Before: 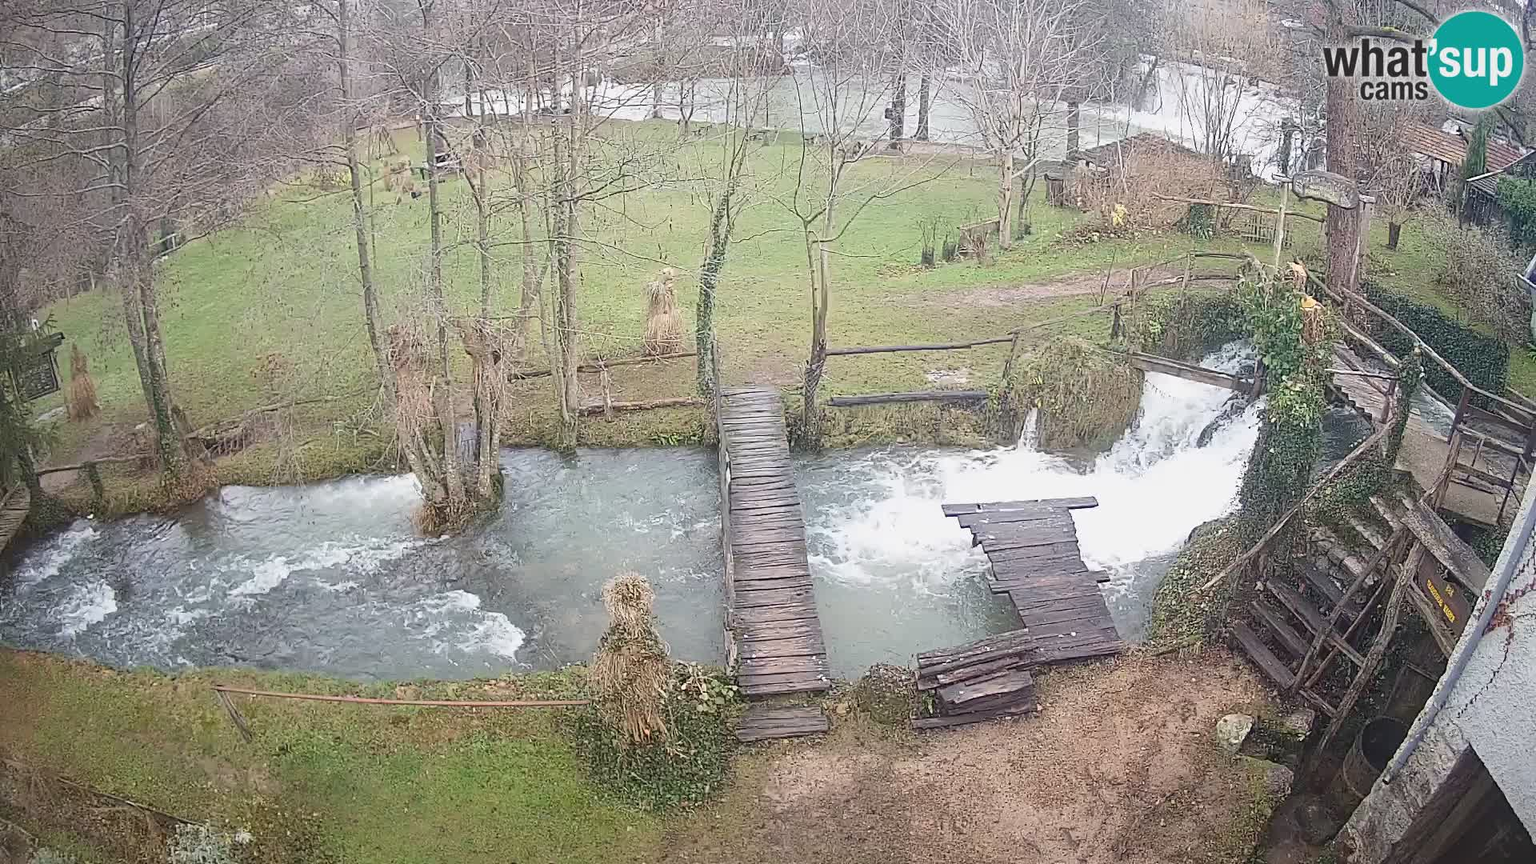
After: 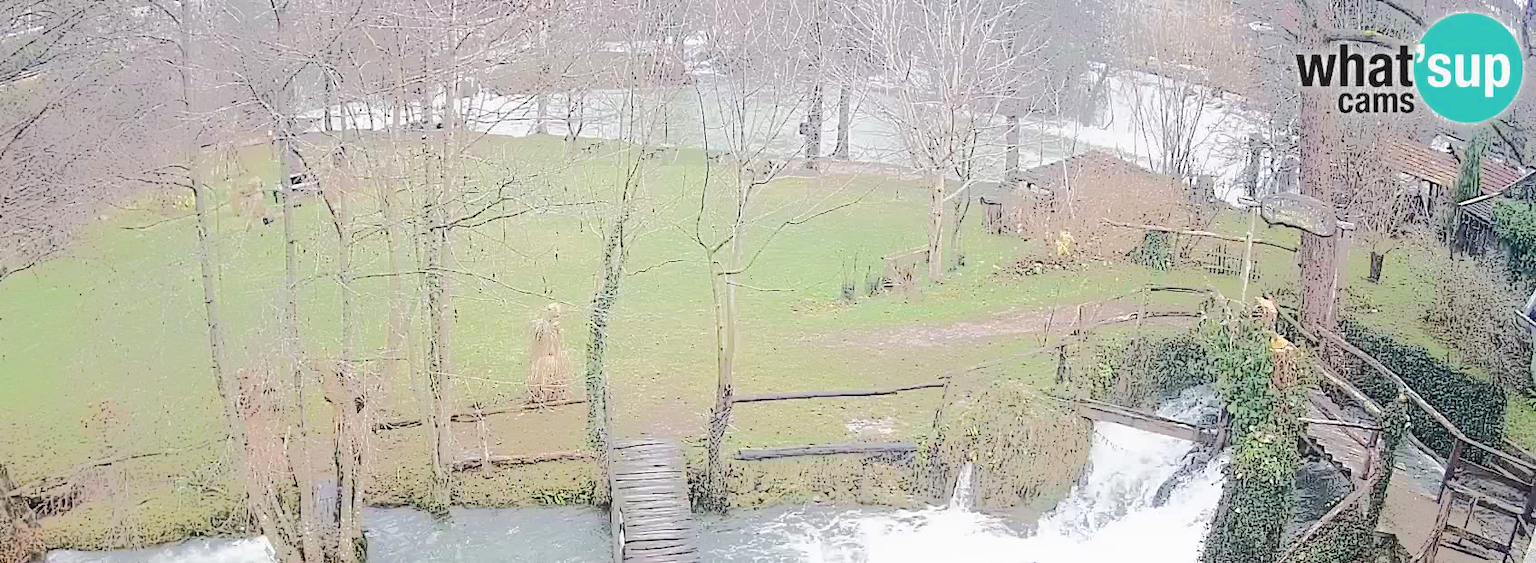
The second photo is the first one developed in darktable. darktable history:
crop and rotate: left 11.719%, bottom 42.39%
shadows and highlights: shadows -62.1, white point adjustment -5.22, highlights 60
tone equalizer: -8 EV -0.508 EV, -7 EV -0.339 EV, -6 EV -0.102 EV, -5 EV 0.432 EV, -4 EV 0.964 EV, -3 EV 0.78 EV, -2 EV -0.008 EV, -1 EV 0.126 EV, +0 EV -0.036 EV, edges refinement/feathering 500, mask exposure compensation -1.57 EV, preserve details no
